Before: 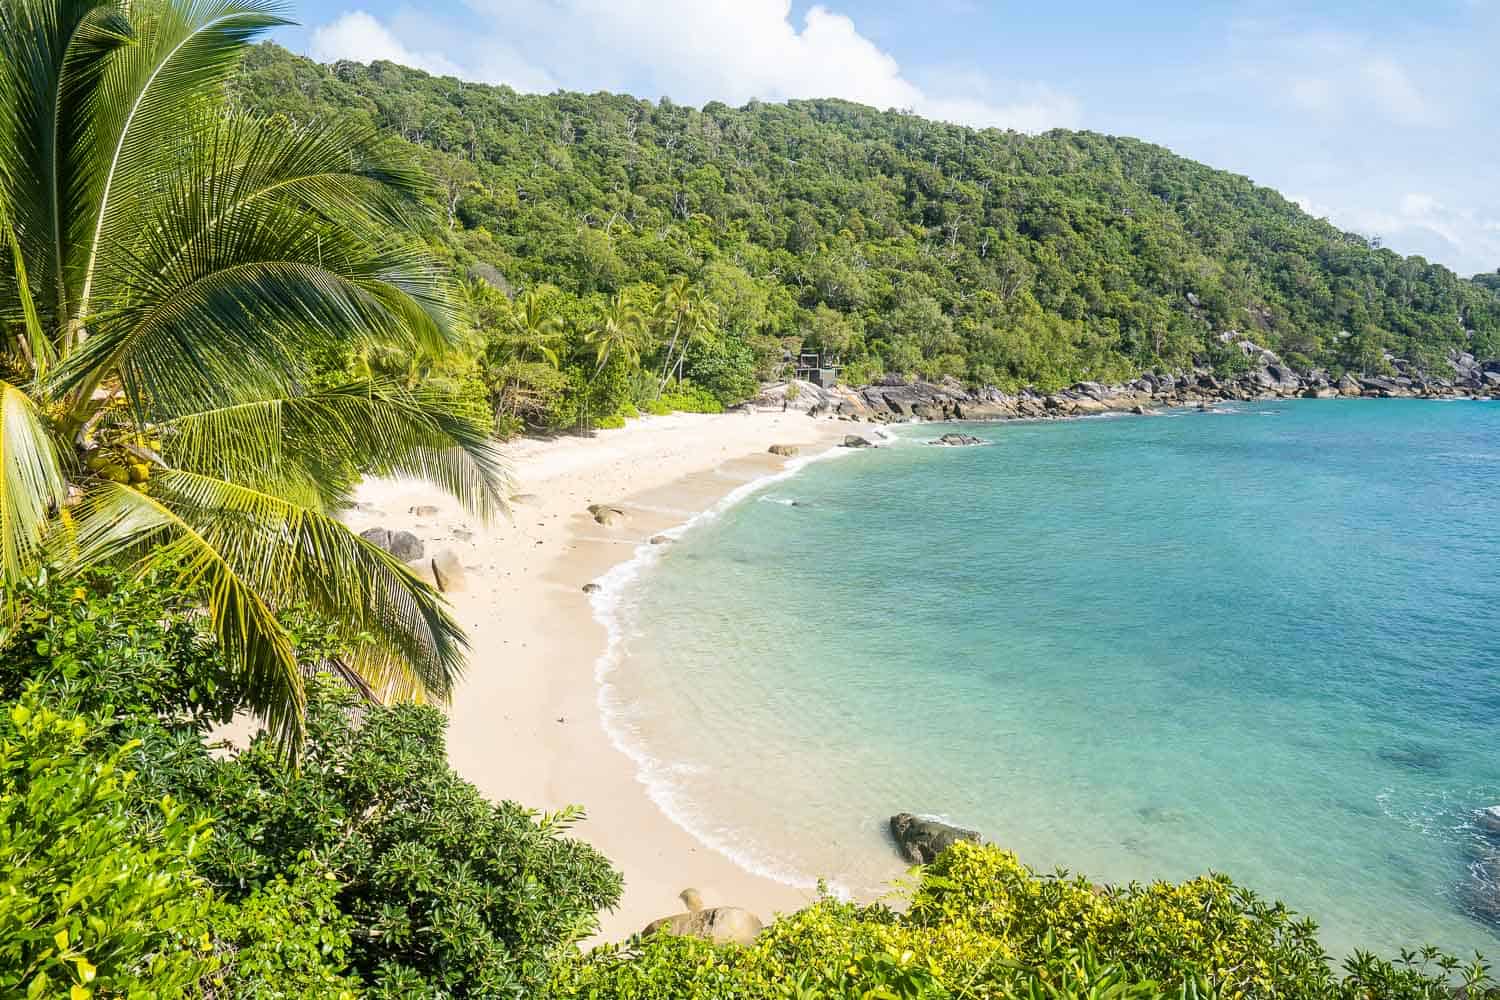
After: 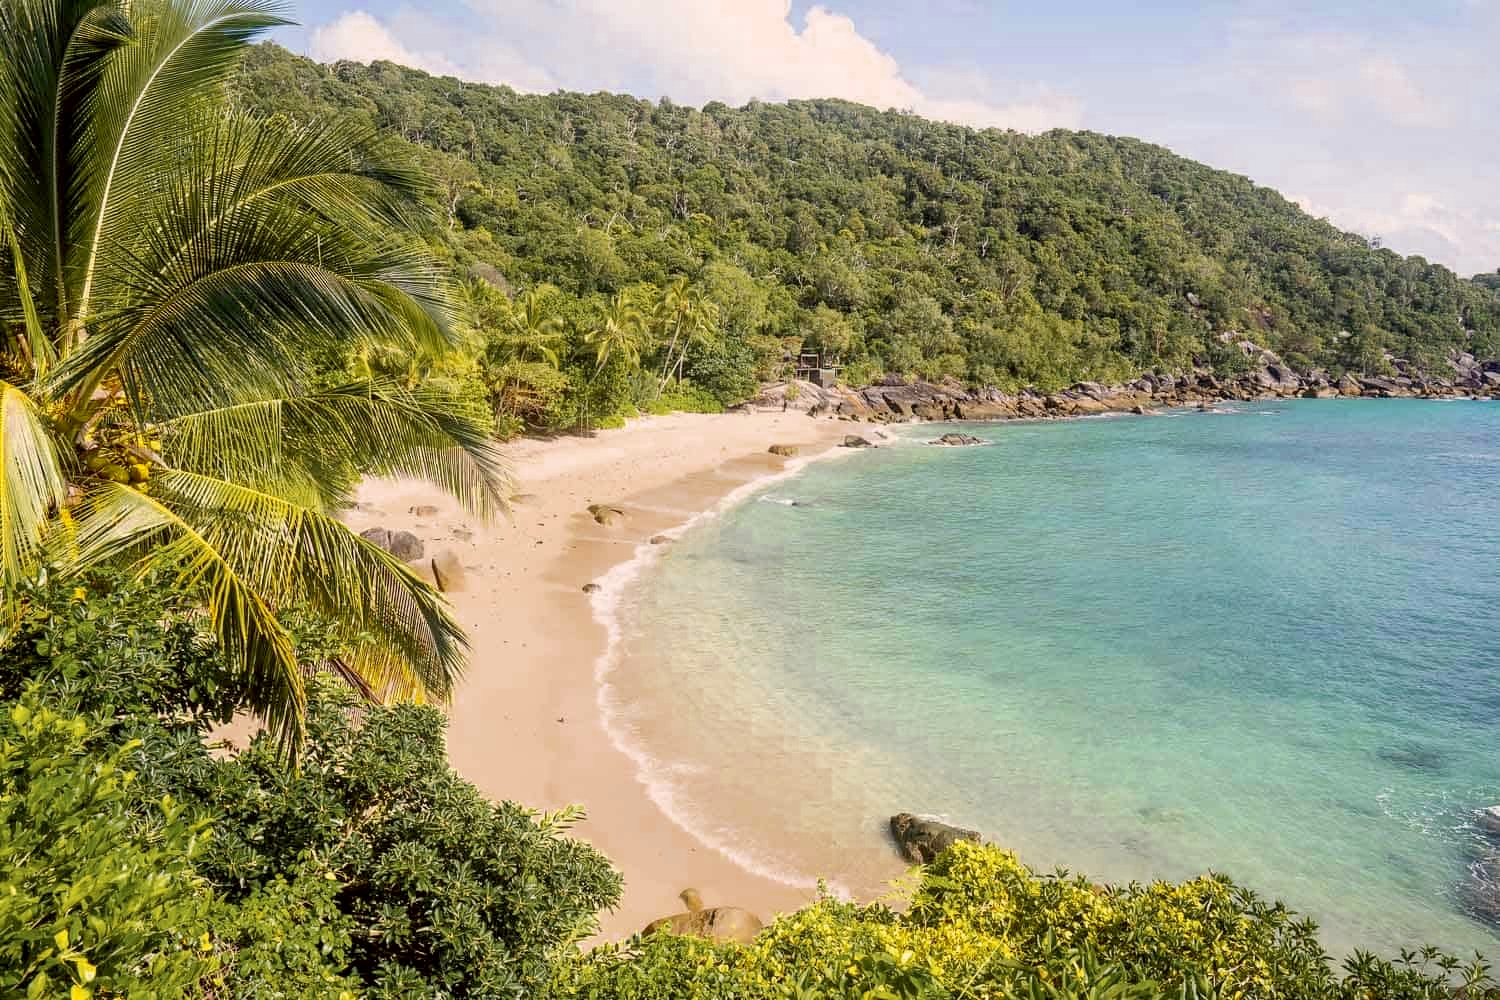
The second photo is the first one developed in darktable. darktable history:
exposure: black level correction 0.007, compensate highlight preservation false
color correction: highlights a* 6.41, highlights b* 8.09, shadows a* 6.05, shadows b* 6.86, saturation 0.928
color zones: curves: ch0 [(0.11, 0.396) (0.195, 0.36) (0.25, 0.5) (0.303, 0.412) (0.357, 0.544) (0.75, 0.5) (0.967, 0.328)]; ch1 [(0, 0.468) (0.112, 0.512) (0.202, 0.6) (0.25, 0.5) (0.307, 0.352) (0.357, 0.544) (0.75, 0.5) (0.963, 0.524)]
